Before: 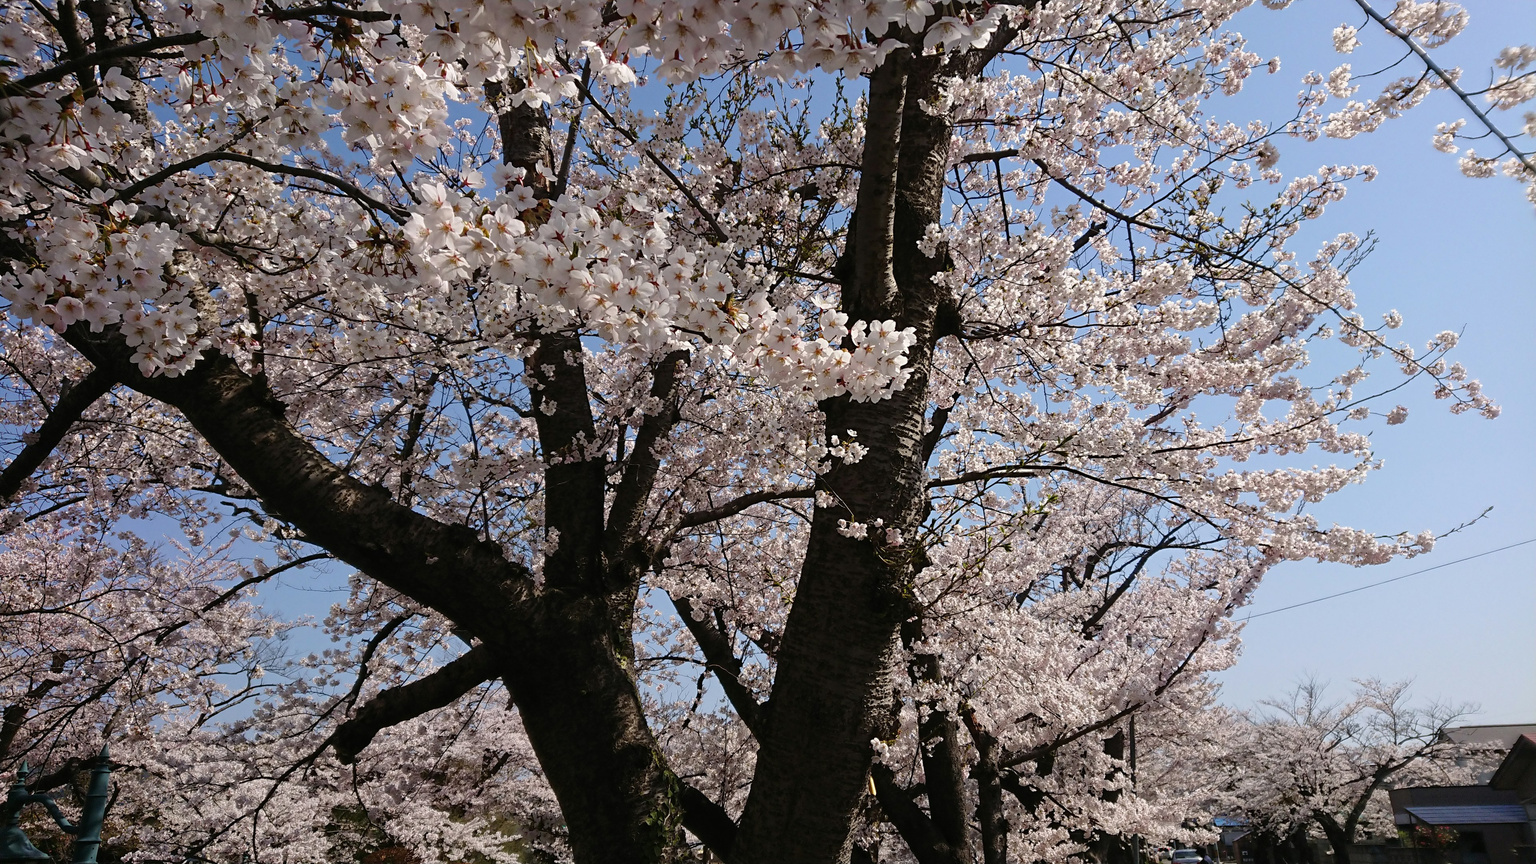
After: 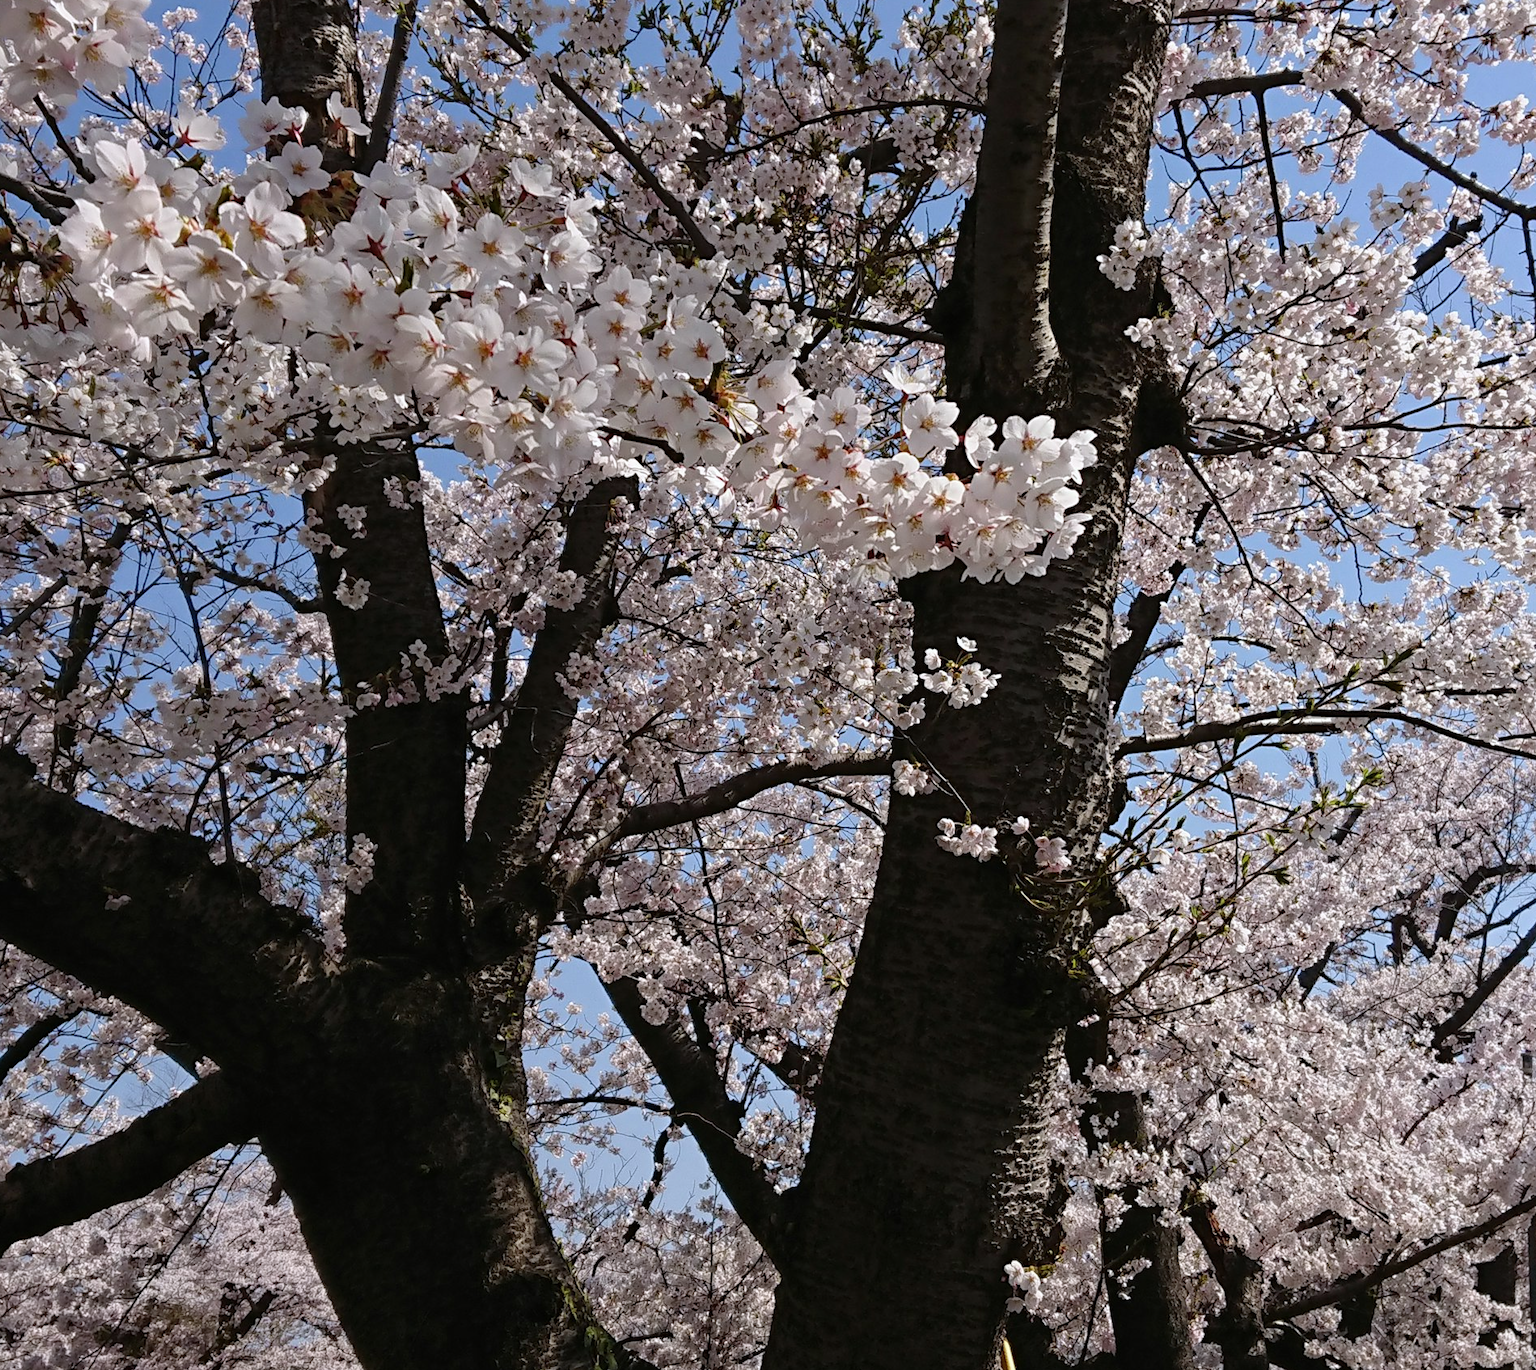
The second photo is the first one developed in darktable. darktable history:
crop and rotate: angle 0.02°, left 24.353%, top 13.219%, right 26.156%, bottom 8.224%
white balance: red 0.98, blue 1.034
